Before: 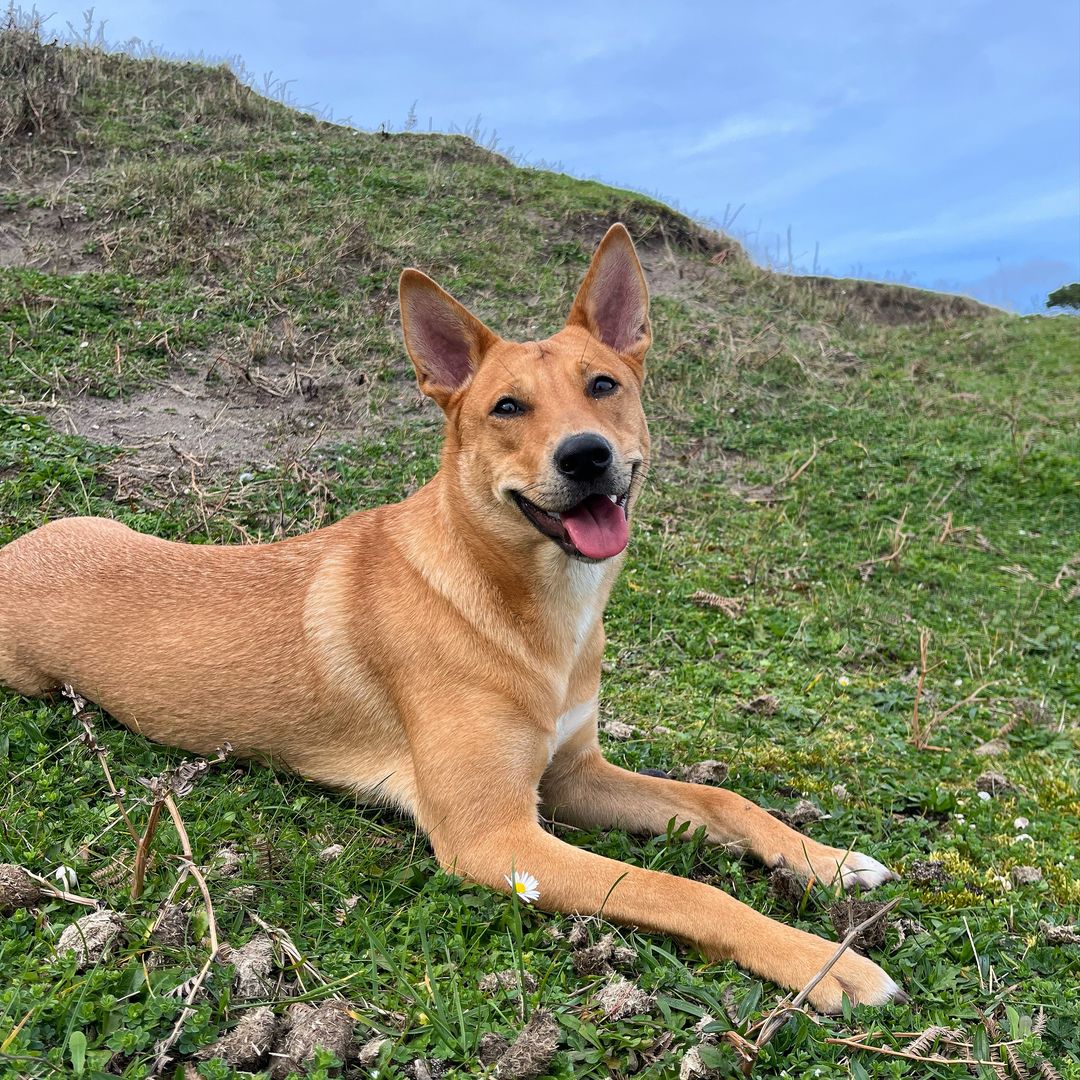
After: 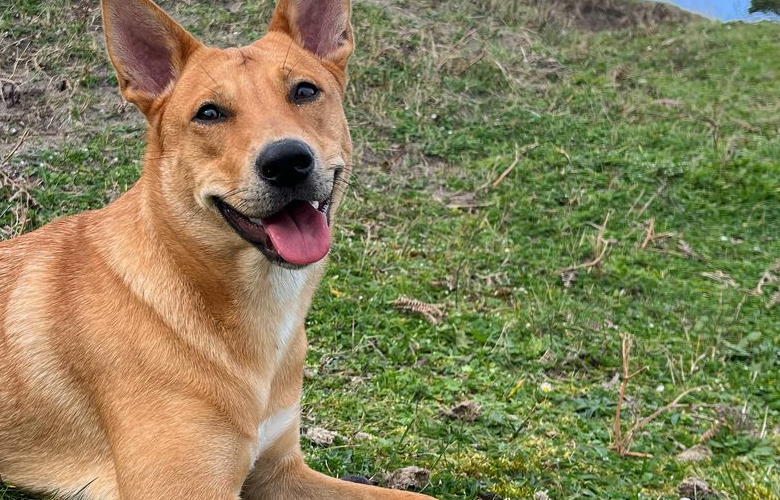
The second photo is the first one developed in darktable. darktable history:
crop and rotate: left 27.764%, top 27.245%, bottom 26.408%
shadows and highlights: shadows 74.03, highlights -25.76, soften with gaussian
